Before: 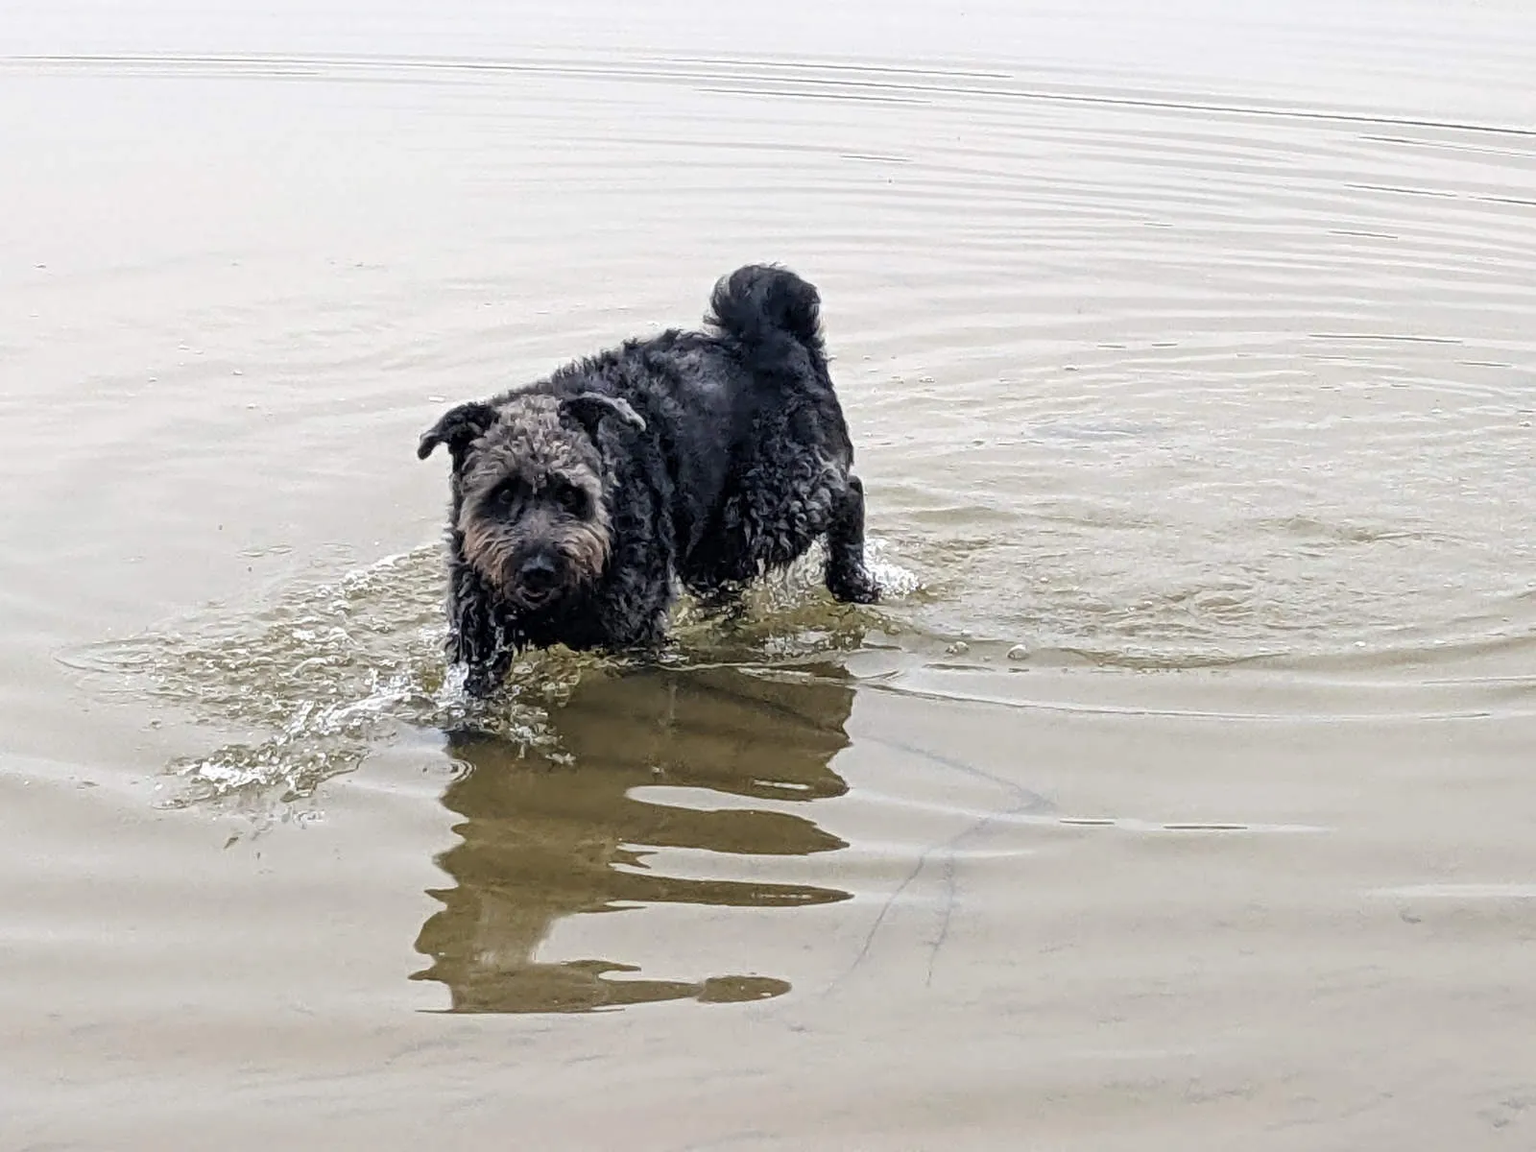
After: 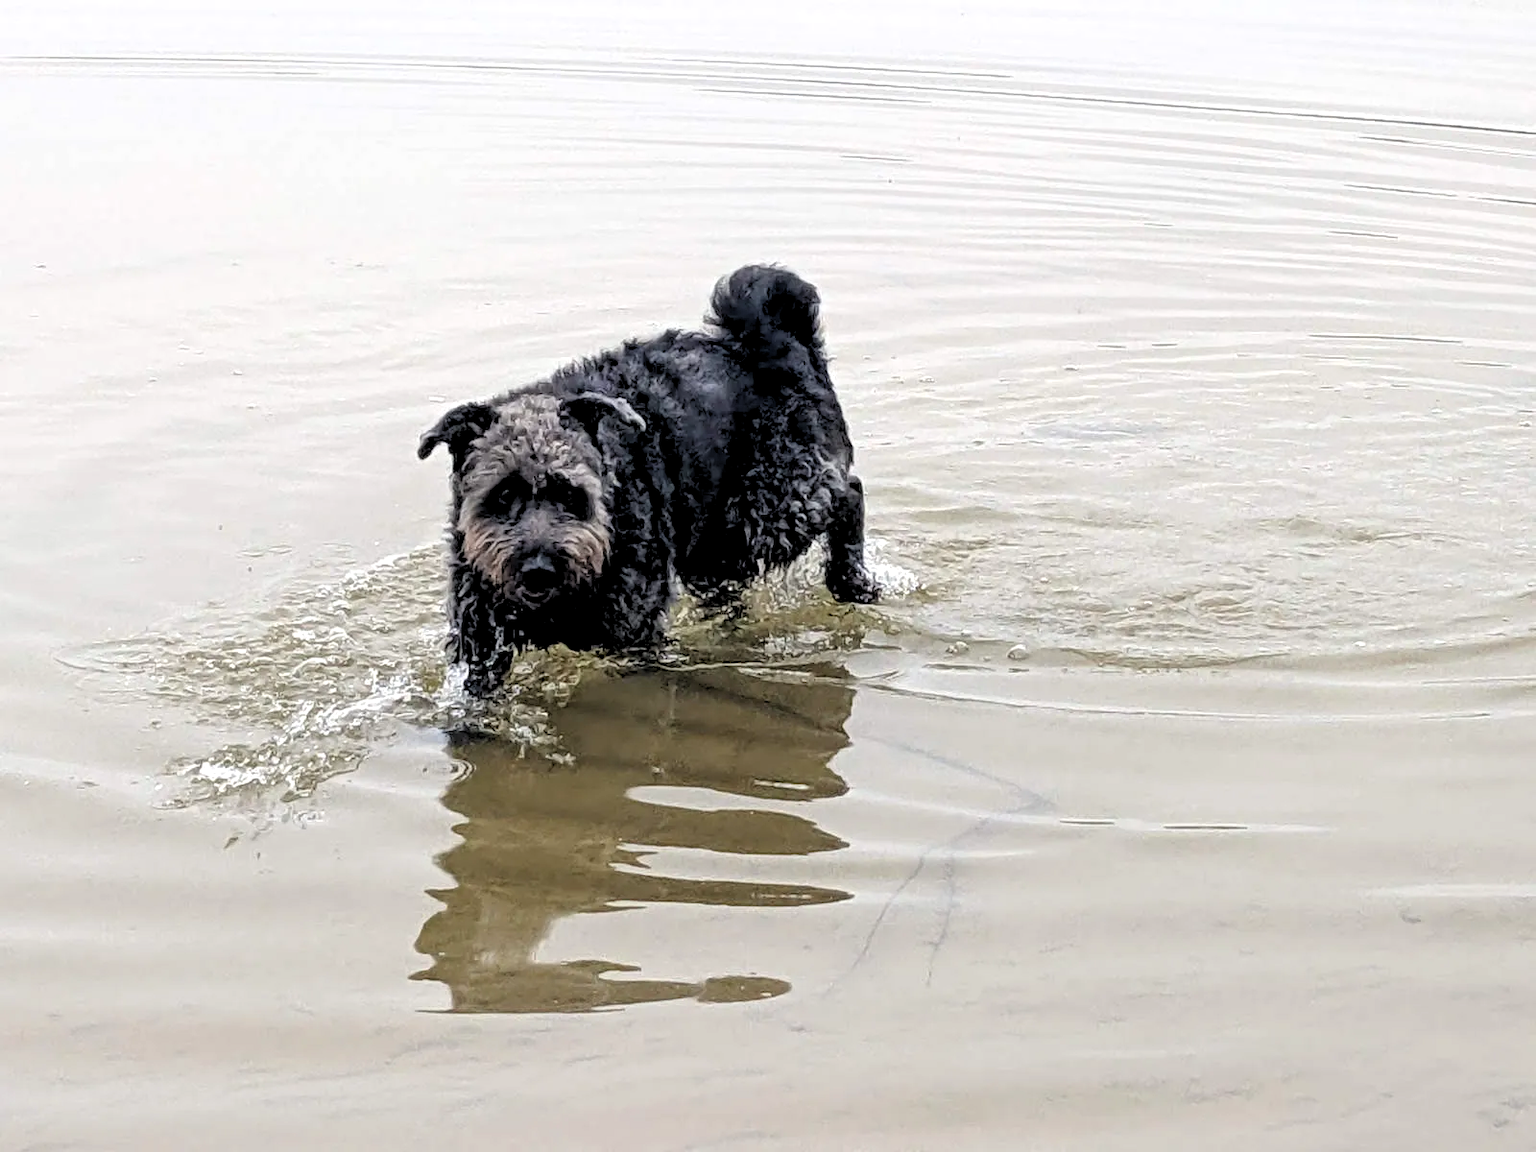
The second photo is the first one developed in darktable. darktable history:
rgb levels: levels [[0.013, 0.434, 0.89], [0, 0.5, 1], [0, 0.5, 1]]
